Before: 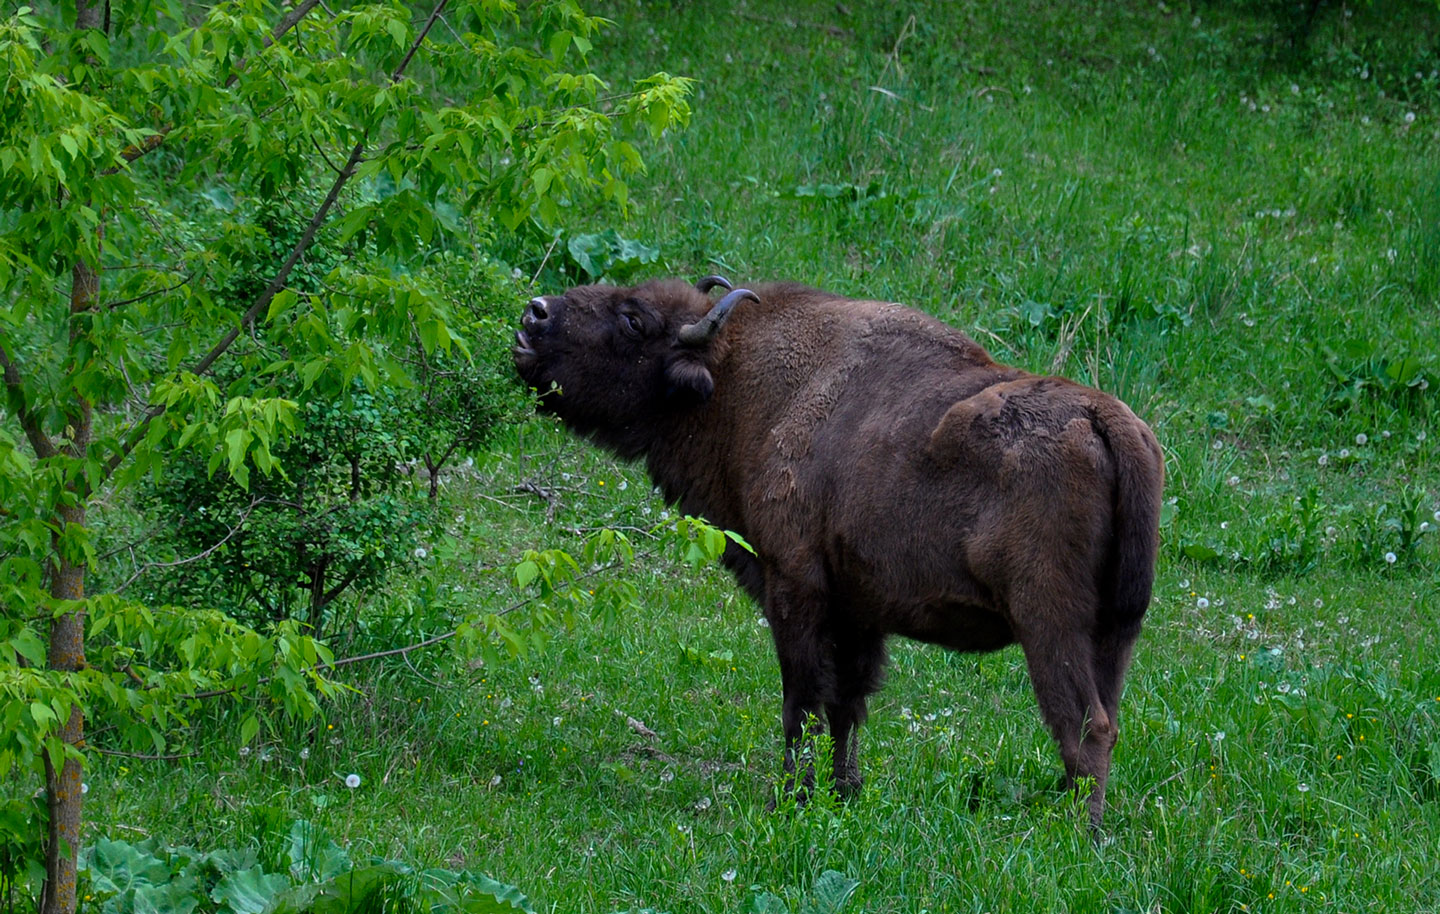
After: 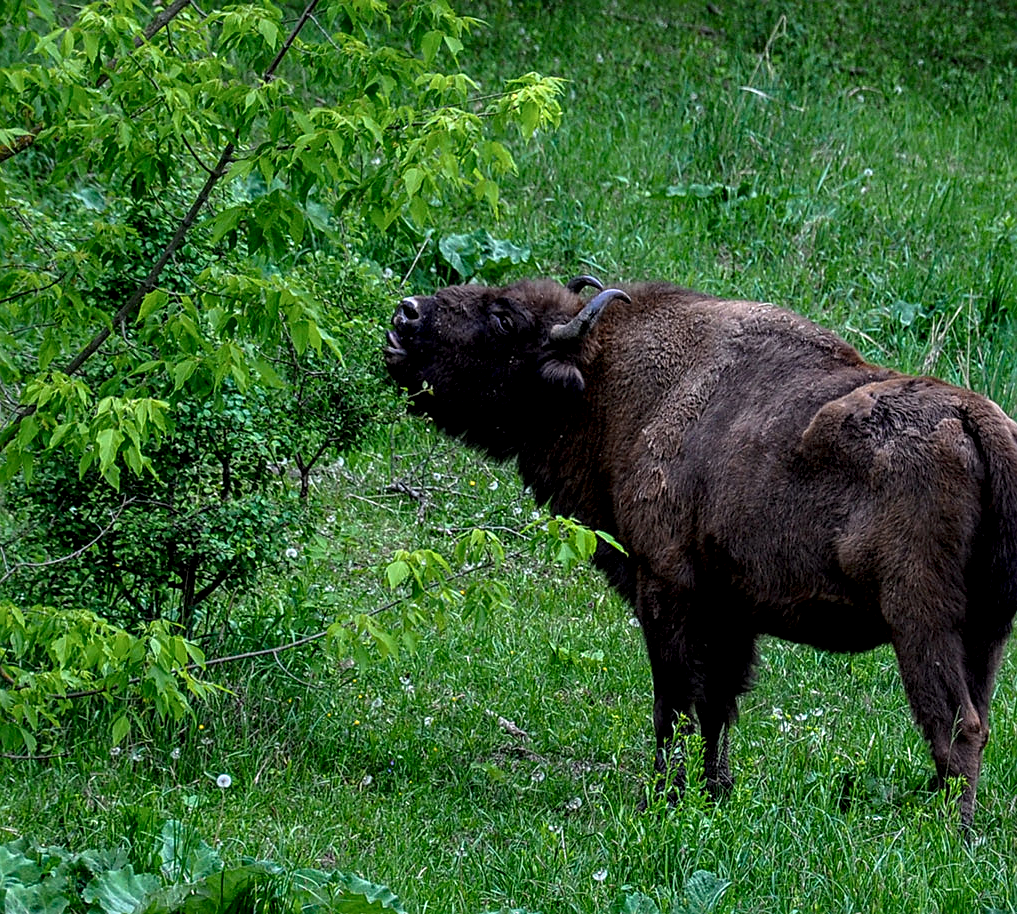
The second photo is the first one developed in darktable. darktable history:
local contrast: detail 160%
sharpen: on, module defaults
crop and rotate: left 8.979%, right 20.38%
